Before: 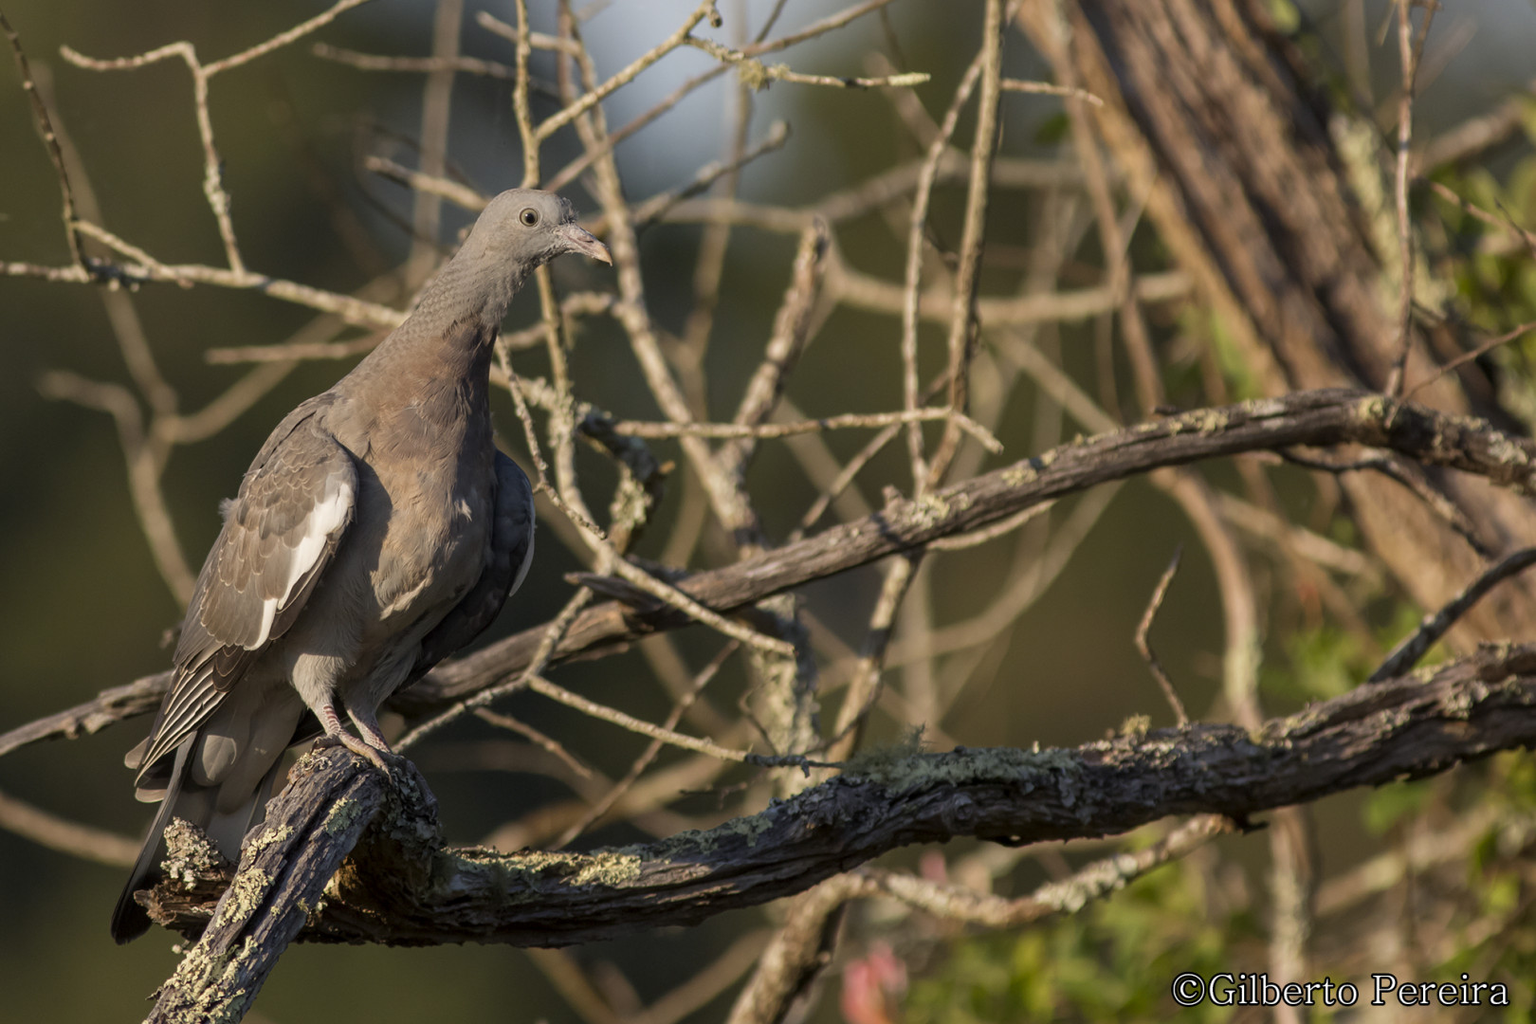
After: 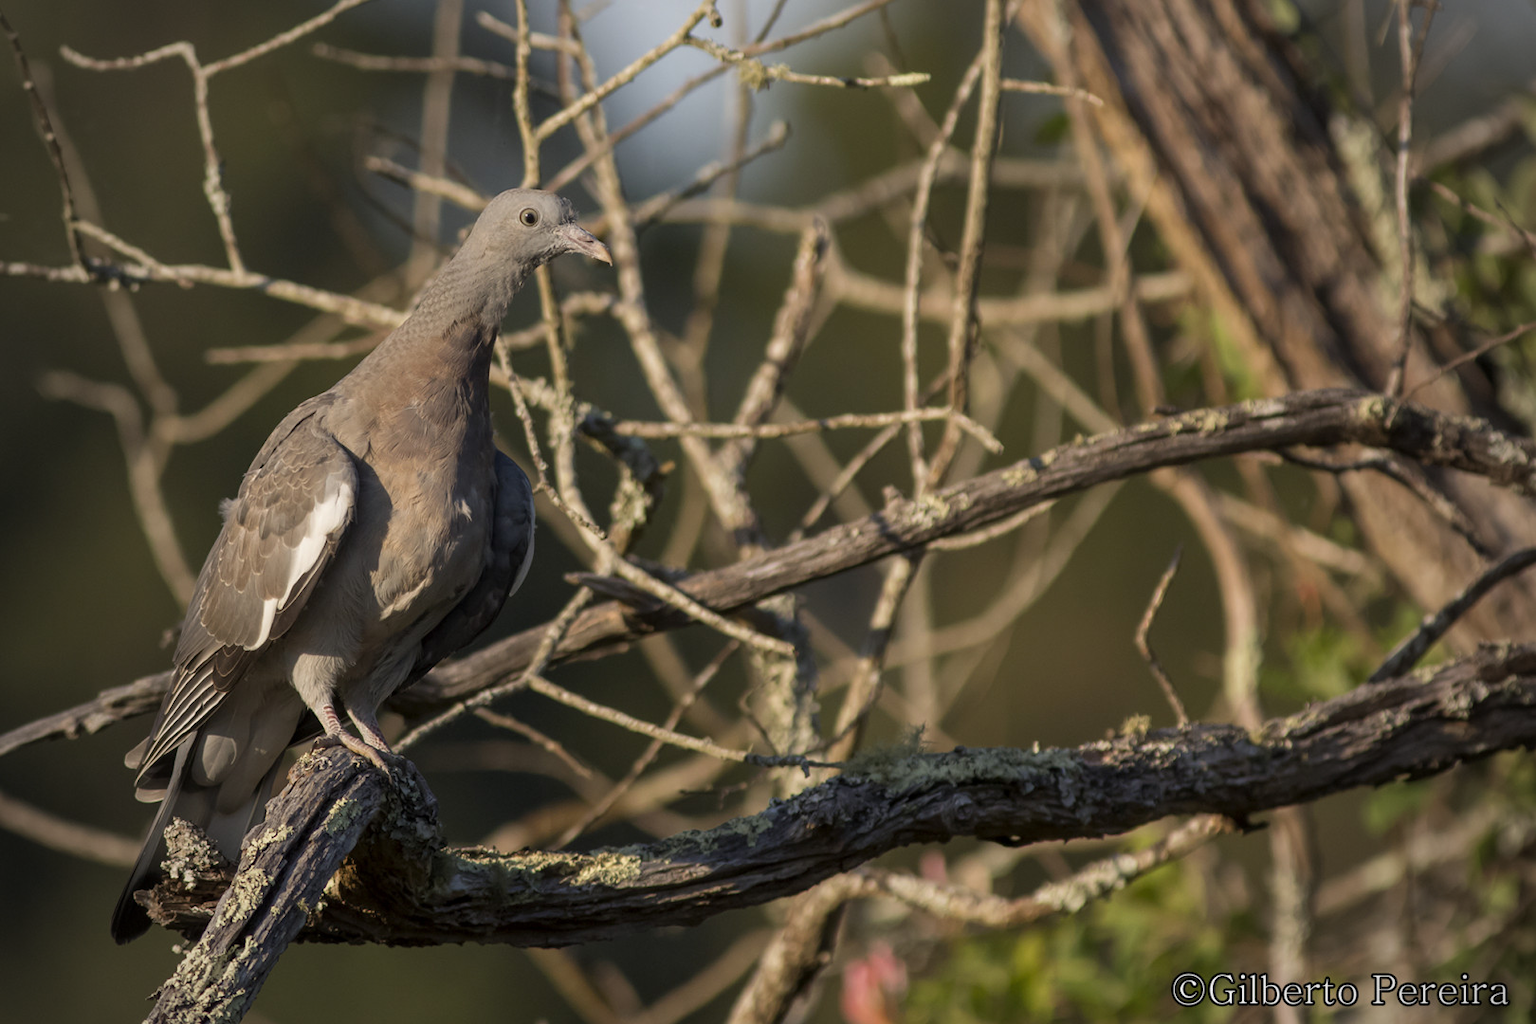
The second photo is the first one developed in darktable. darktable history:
vignetting: fall-off start 67.18%, brightness -0.395, saturation -0.31, width/height ratio 1.011
